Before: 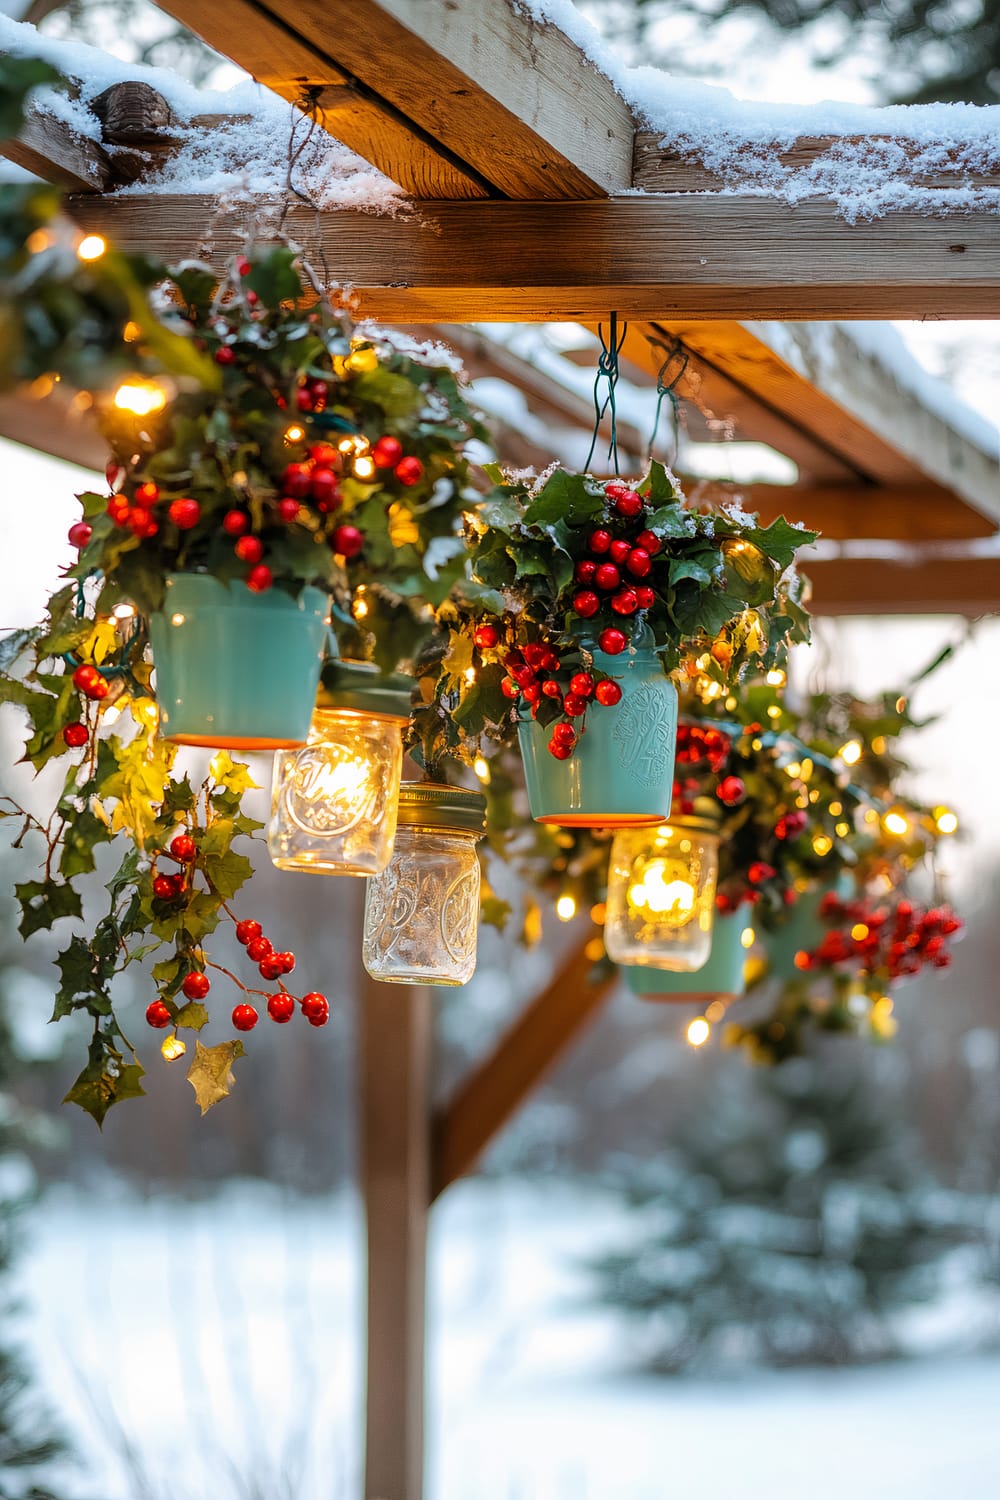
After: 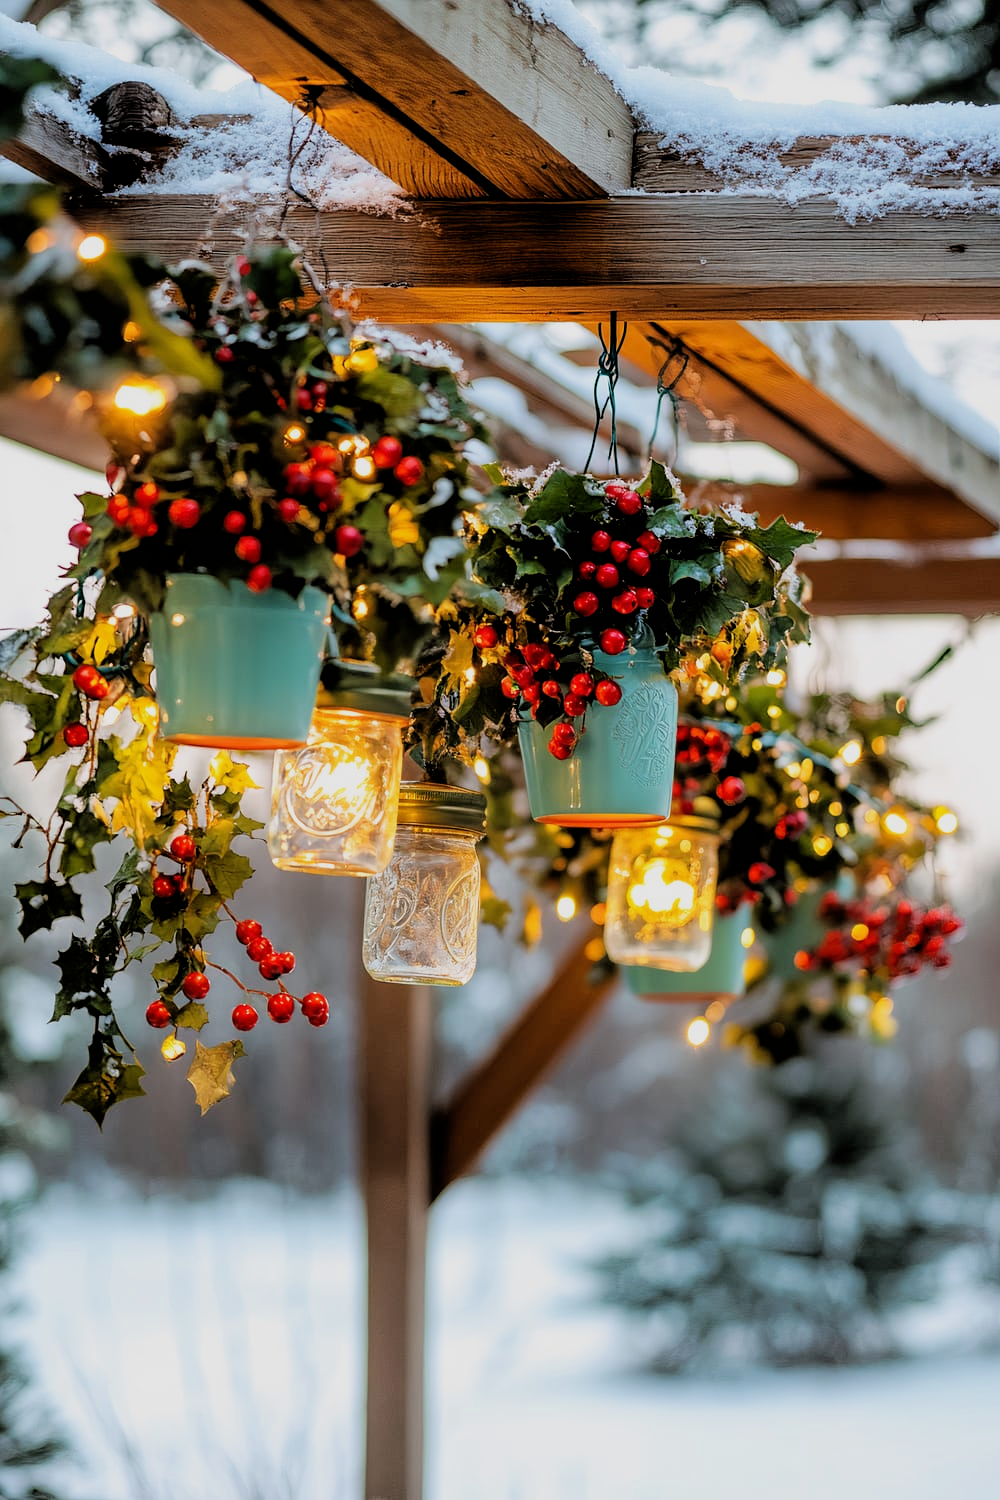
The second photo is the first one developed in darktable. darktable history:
filmic rgb: black relative exposure -3.85 EV, white relative exposure 3.48 EV, hardness 2.57, contrast 1.103
